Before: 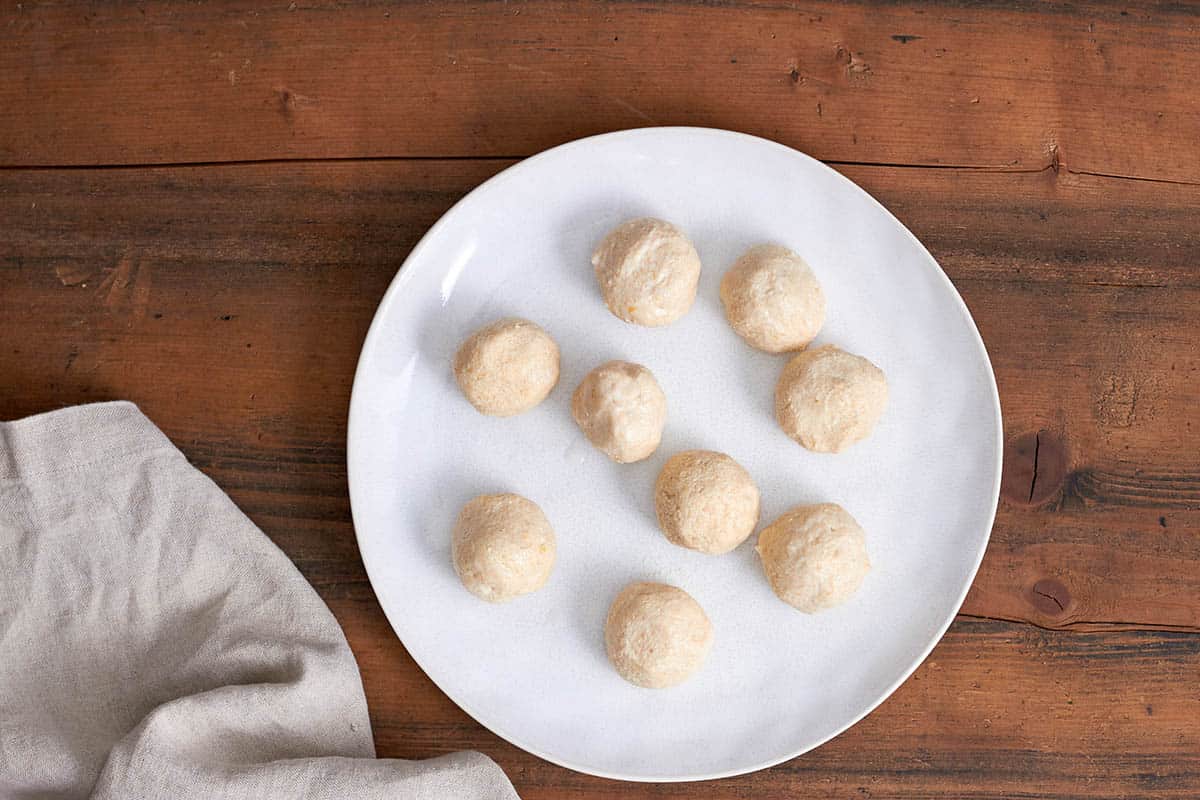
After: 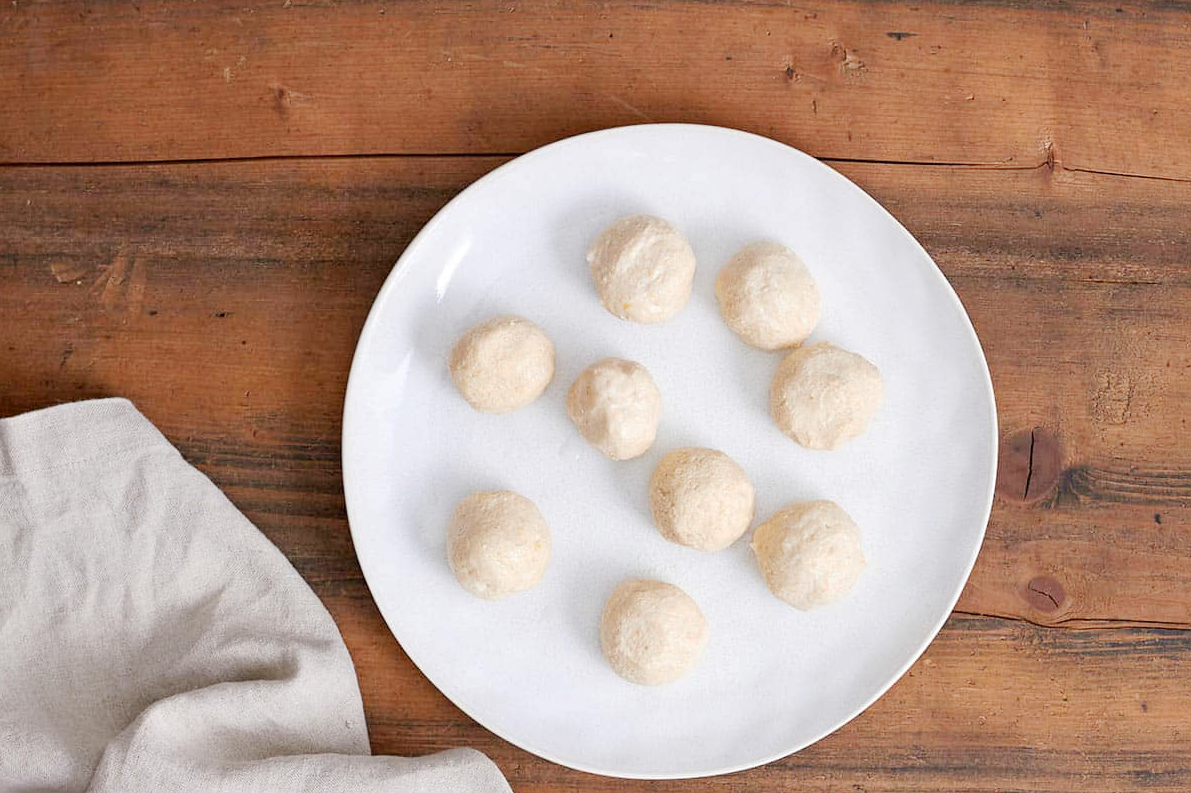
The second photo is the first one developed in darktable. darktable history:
crop: left 0.434%, top 0.485%, right 0.244%, bottom 0.386%
base curve: curves: ch0 [(0, 0) (0.158, 0.273) (0.879, 0.895) (1, 1)], preserve colors none
